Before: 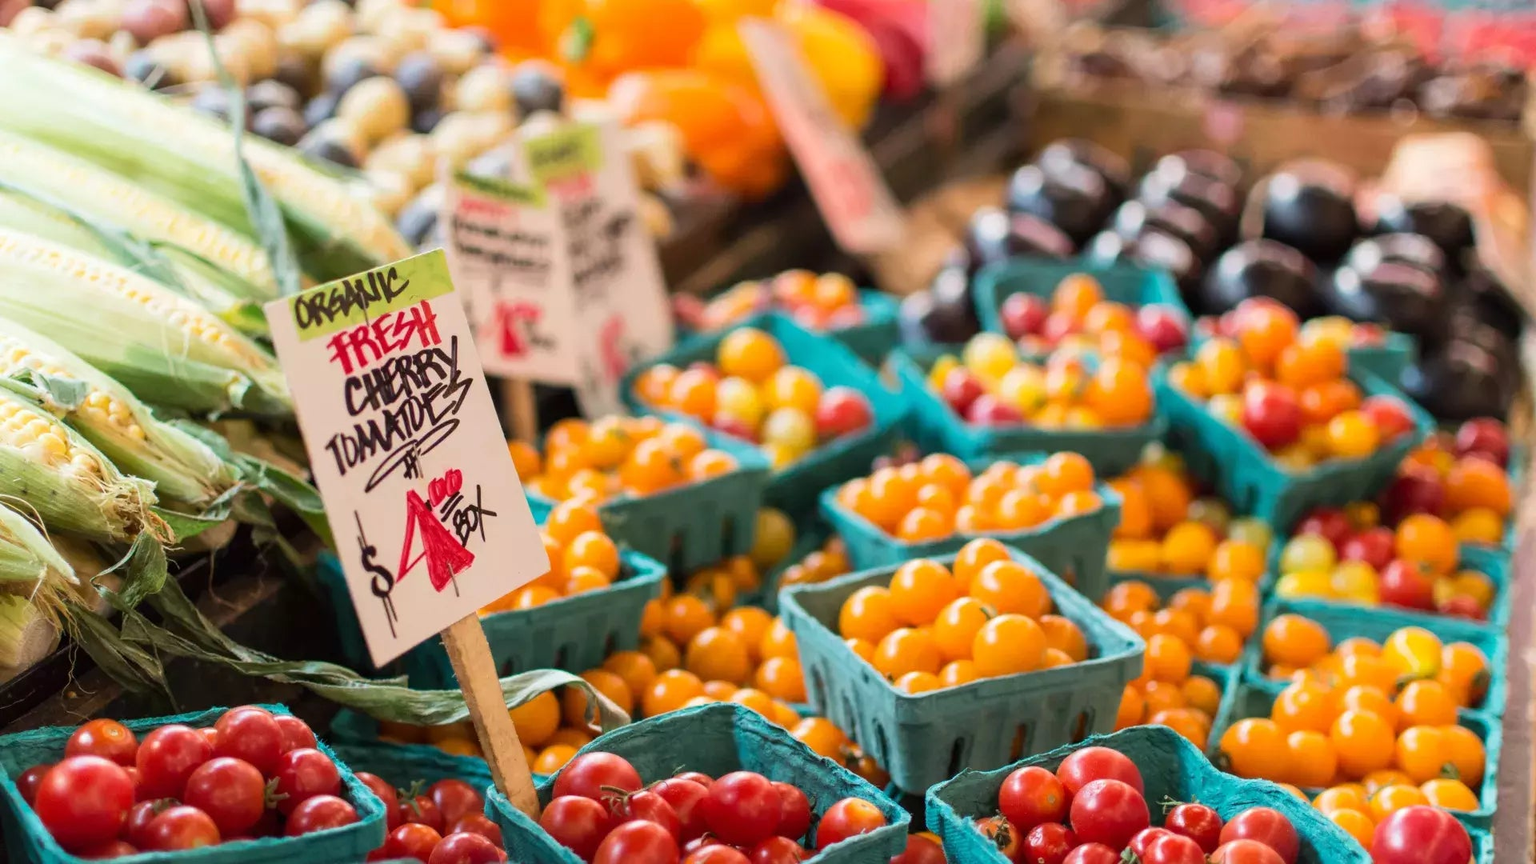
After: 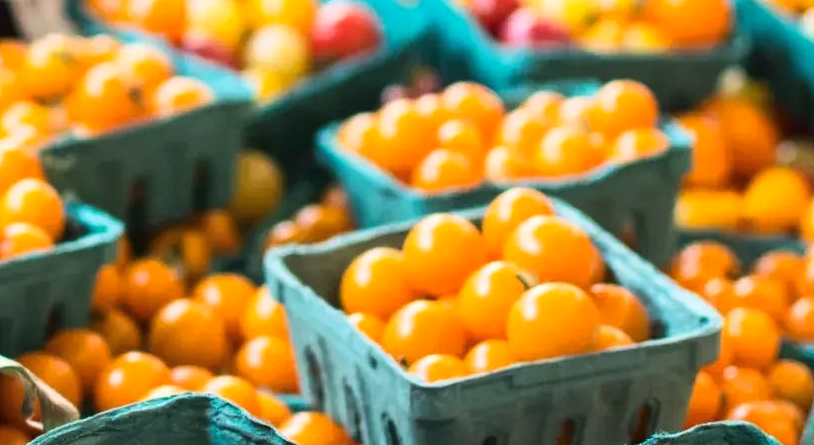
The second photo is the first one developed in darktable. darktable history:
crop: left 36.955%, top 44.935%, right 20.648%, bottom 13.801%
tone curve: curves: ch0 [(0, 0) (0.003, 0.036) (0.011, 0.04) (0.025, 0.042) (0.044, 0.052) (0.069, 0.066) (0.1, 0.085) (0.136, 0.106) (0.177, 0.144) (0.224, 0.188) (0.277, 0.241) (0.335, 0.307) (0.399, 0.382) (0.468, 0.466) (0.543, 0.56) (0.623, 0.672) (0.709, 0.772) (0.801, 0.876) (0.898, 0.949) (1, 1)], color space Lab, linked channels, preserve colors none
